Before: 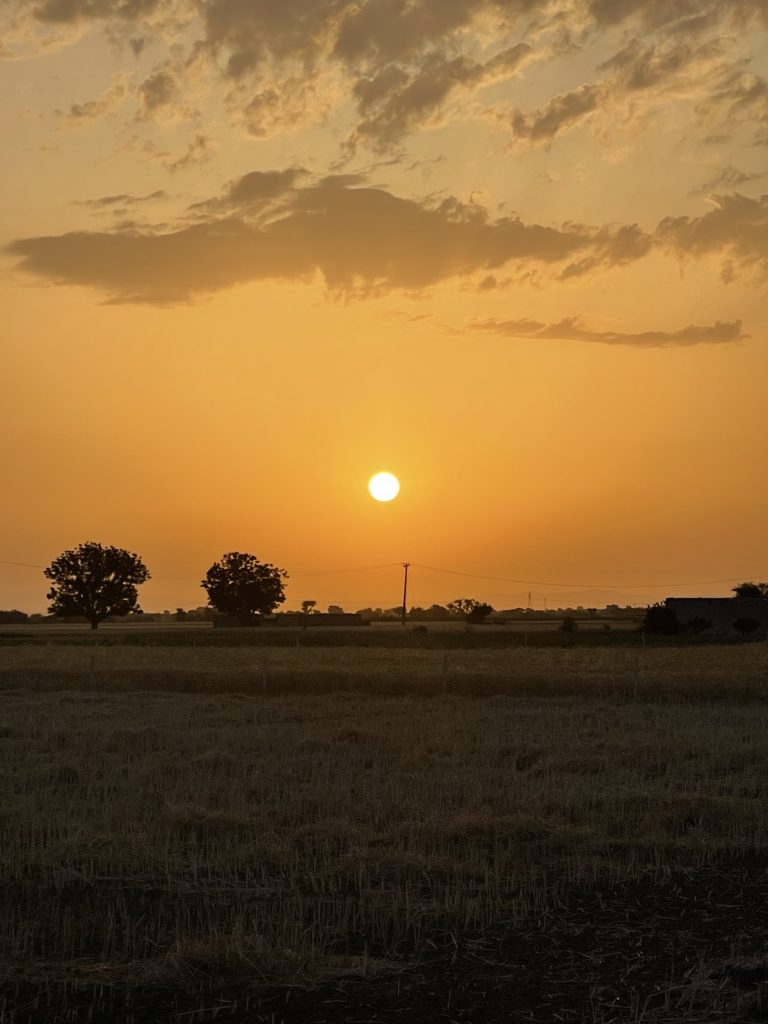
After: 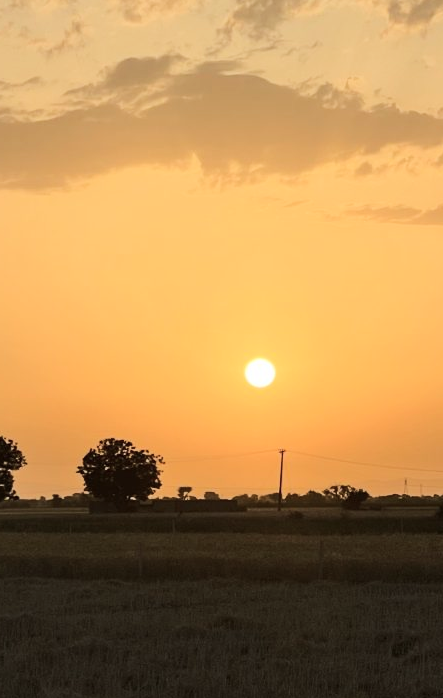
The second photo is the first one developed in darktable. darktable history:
crop: left 16.202%, top 11.208%, right 26.045%, bottom 20.557%
color correction: saturation 0.85
rgb curve: curves: ch0 [(0, 0) (0.284, 0.292) (0.505, 0.644) (1, 1)], compensate middle gray true
